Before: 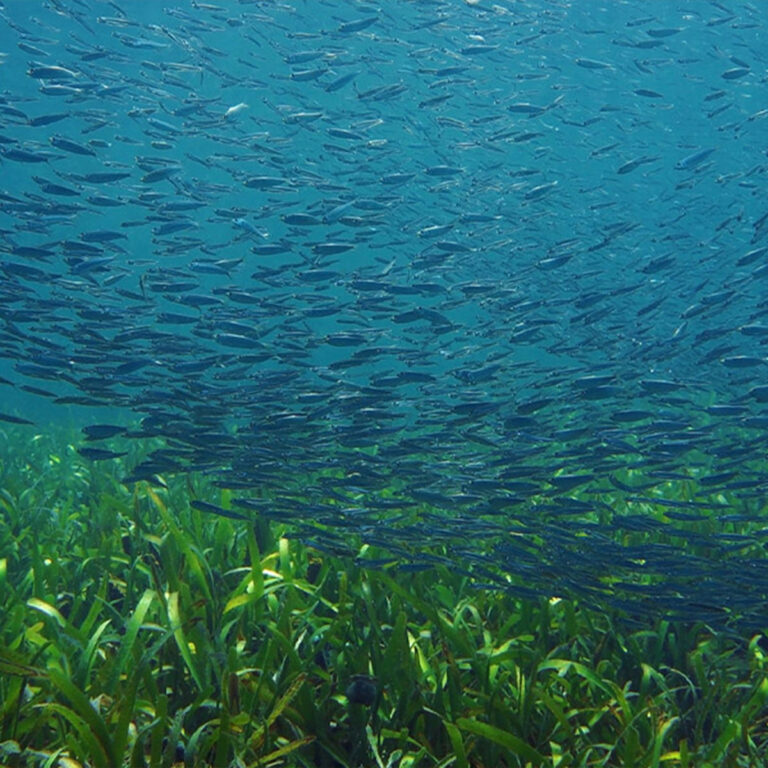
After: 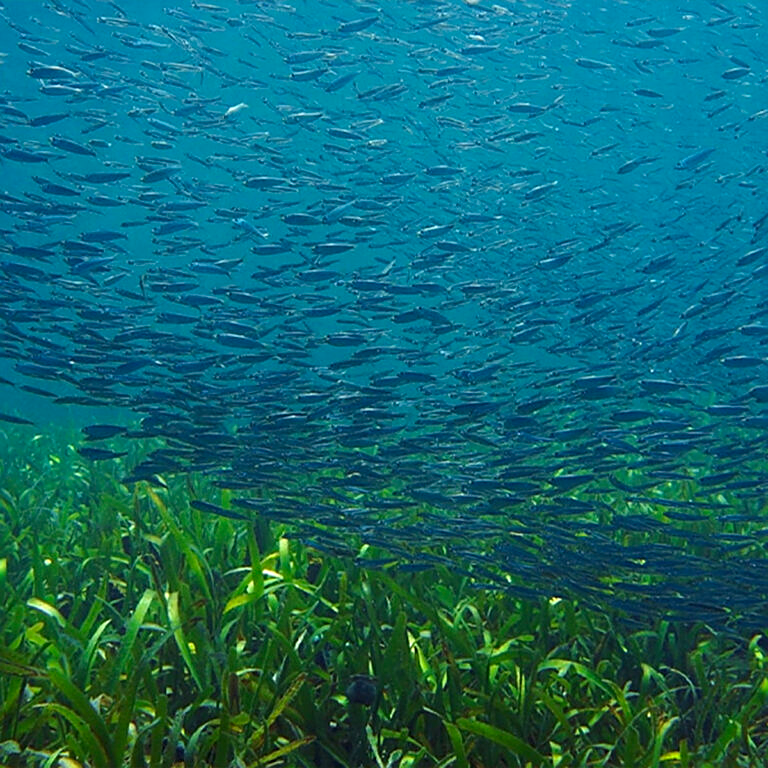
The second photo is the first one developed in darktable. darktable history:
contrast brightness saturation: contrast 0.037, saturation 0.161
sharpen: on, module defaults
